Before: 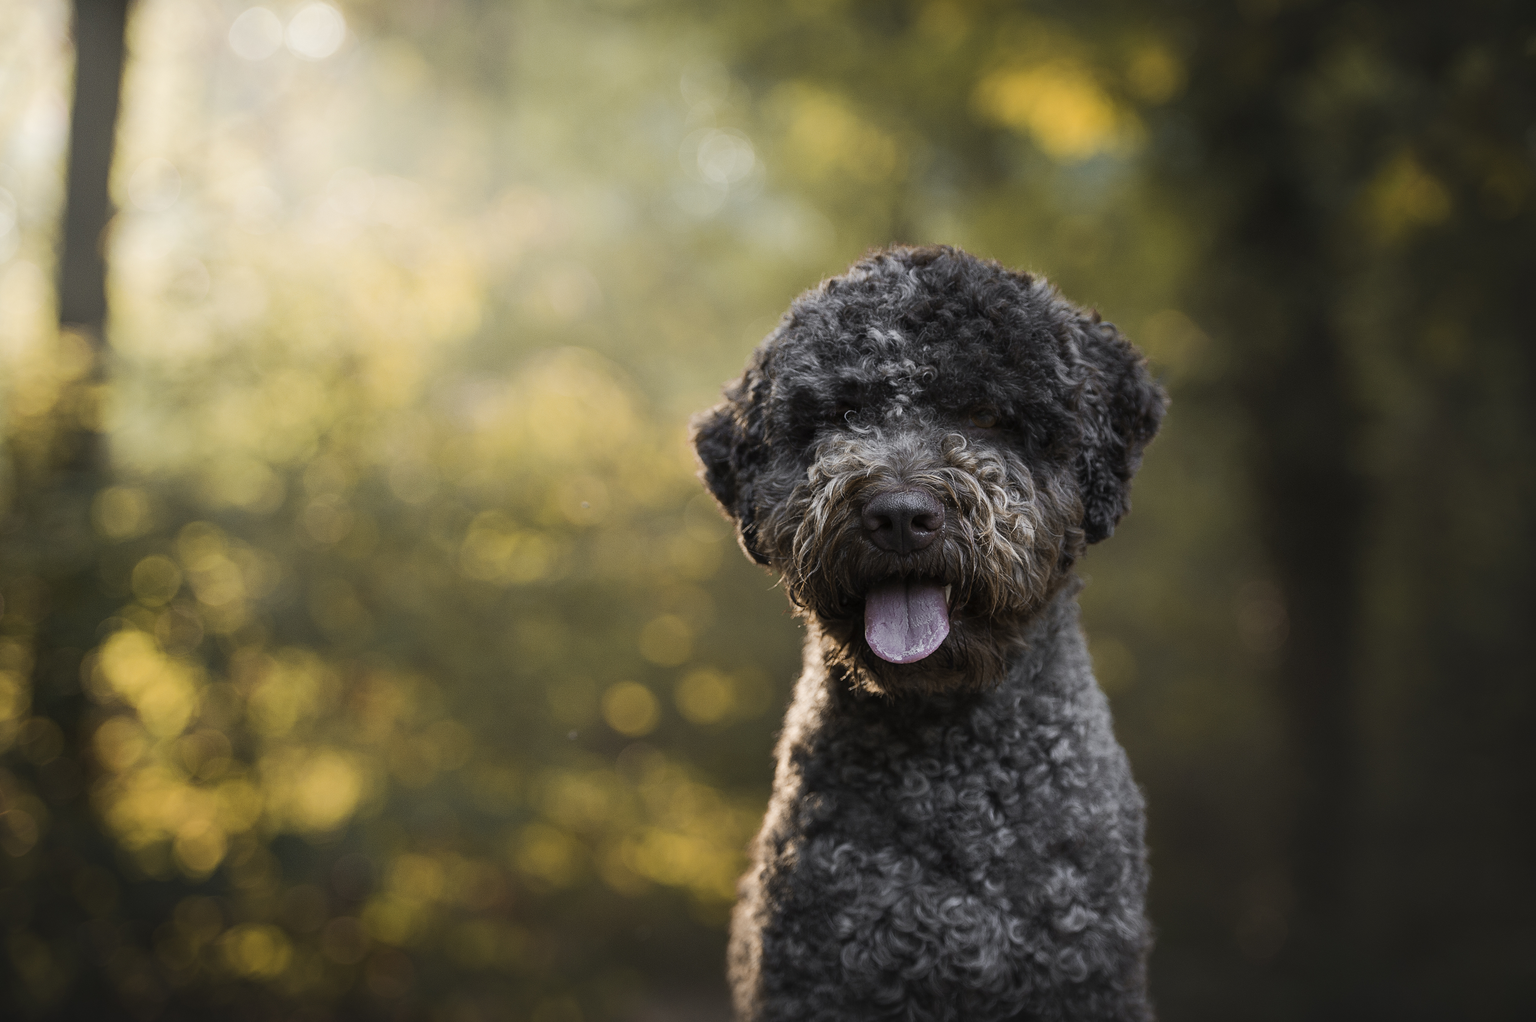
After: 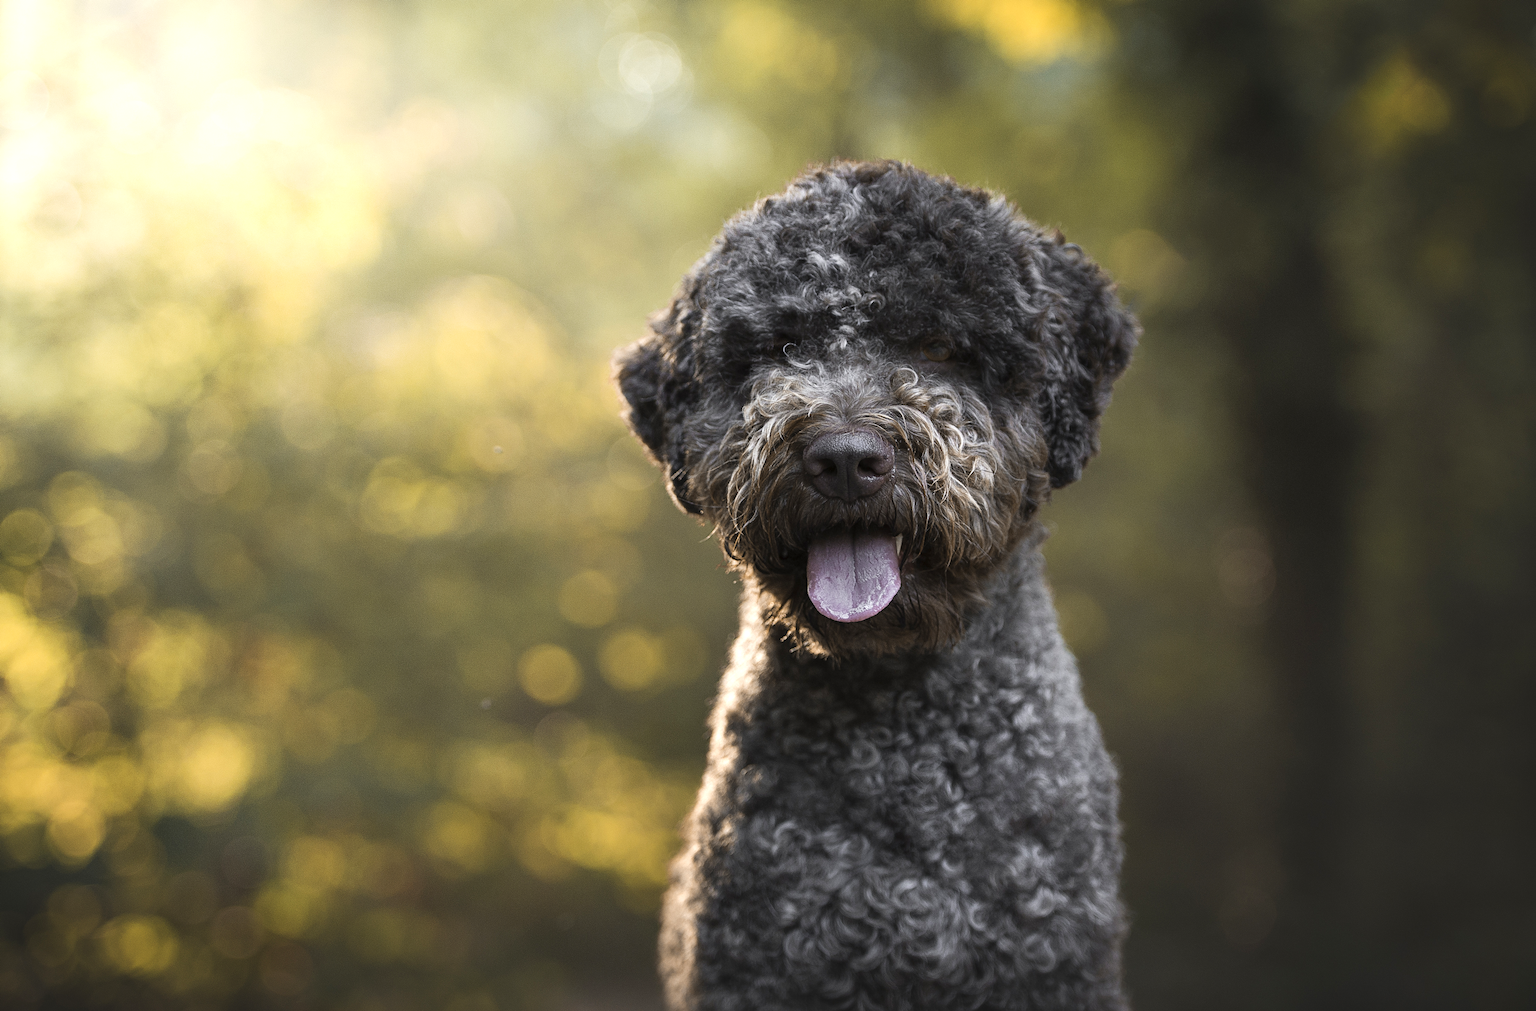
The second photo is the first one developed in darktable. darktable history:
crop and rotate: left 8.262%, top 9.226%
rotate and perspective: rotation -0.45°, automatic cropping original format, crop left 0.008, crop right 0.992, crop top 0.012, crop bottom 0.988
exposure: exposure 0.566 EV, compensate highlight preservation false
